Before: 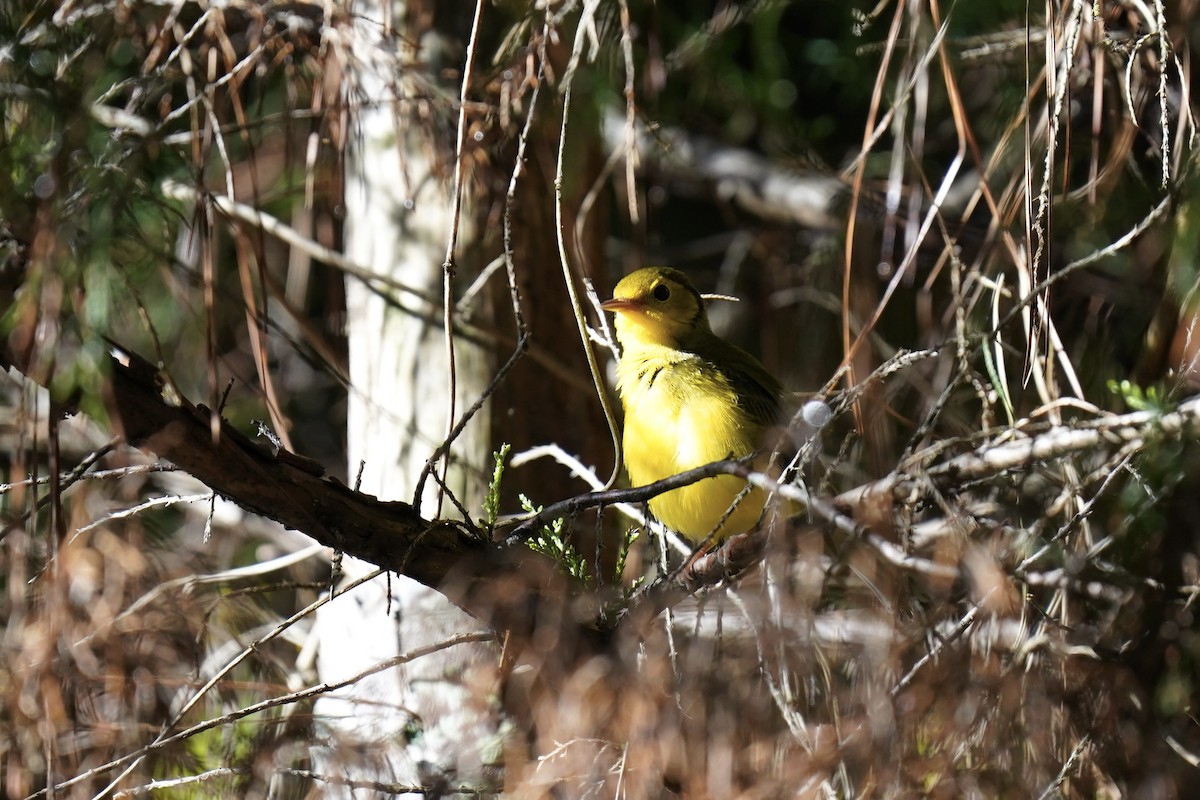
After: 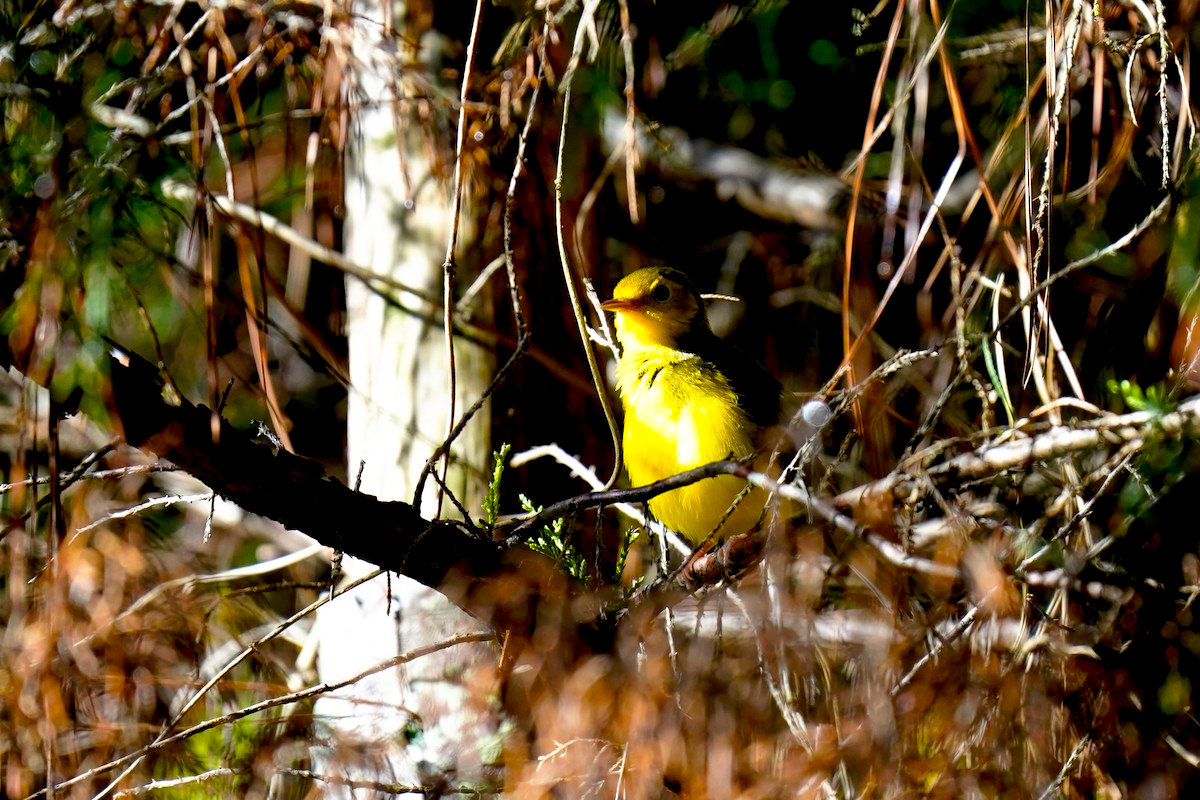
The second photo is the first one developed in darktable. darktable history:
color balance rgb: perceptual saturation grading › global saturation 30%, global vibrance 30%
base curve: curves: ch0 [(0.017, 0) (0.425, 0.441) (0.844, 0.933) (1, 1)], preserve colors none
